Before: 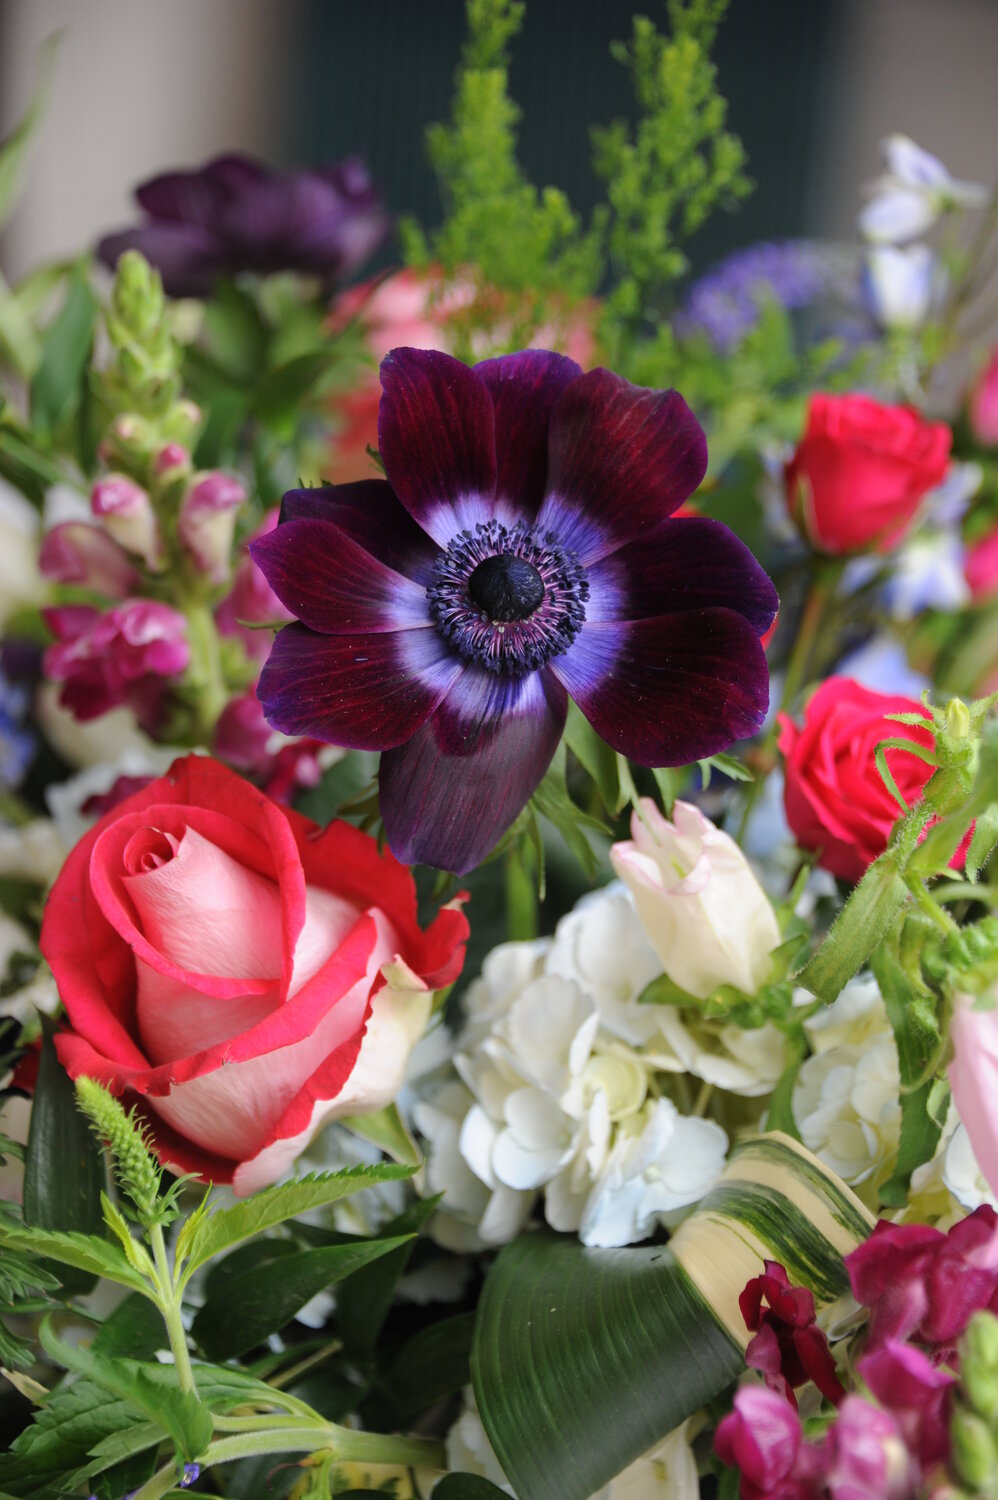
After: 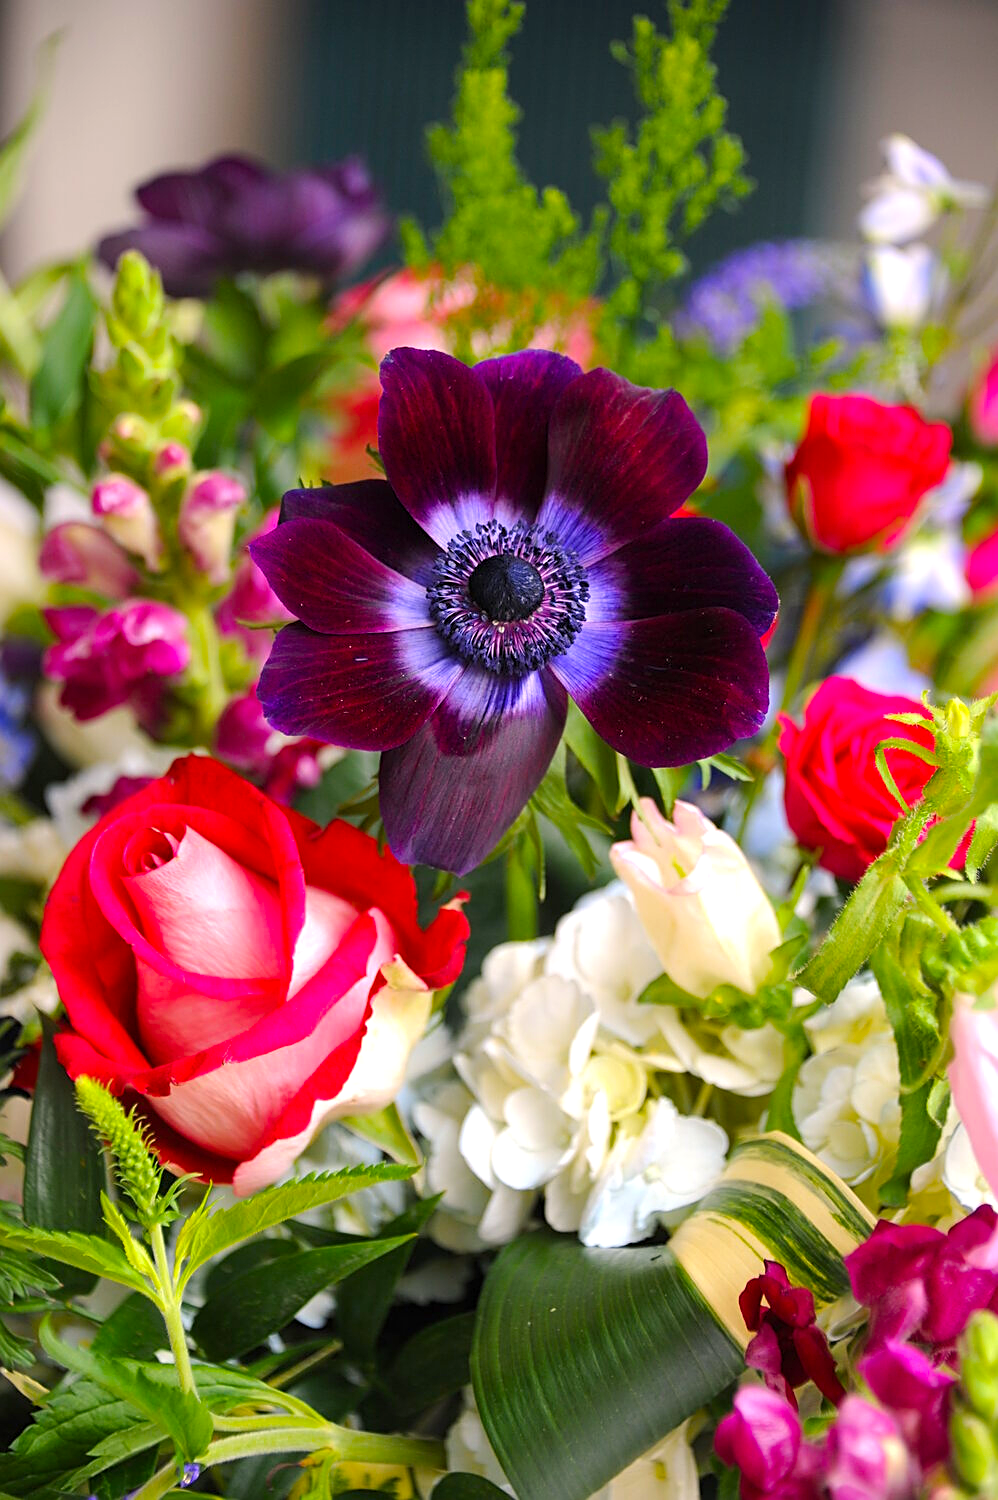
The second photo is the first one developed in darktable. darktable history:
exposure: black level correction 0.001, exposure 0.498 EV, compensate highlight preservation false
sharpen: on, module defaults
color balance rgb: highlights gain › chroma 1.687%, highlights gain › hue 55.4°, perceptual saturation grading › global saturation 39.89%
